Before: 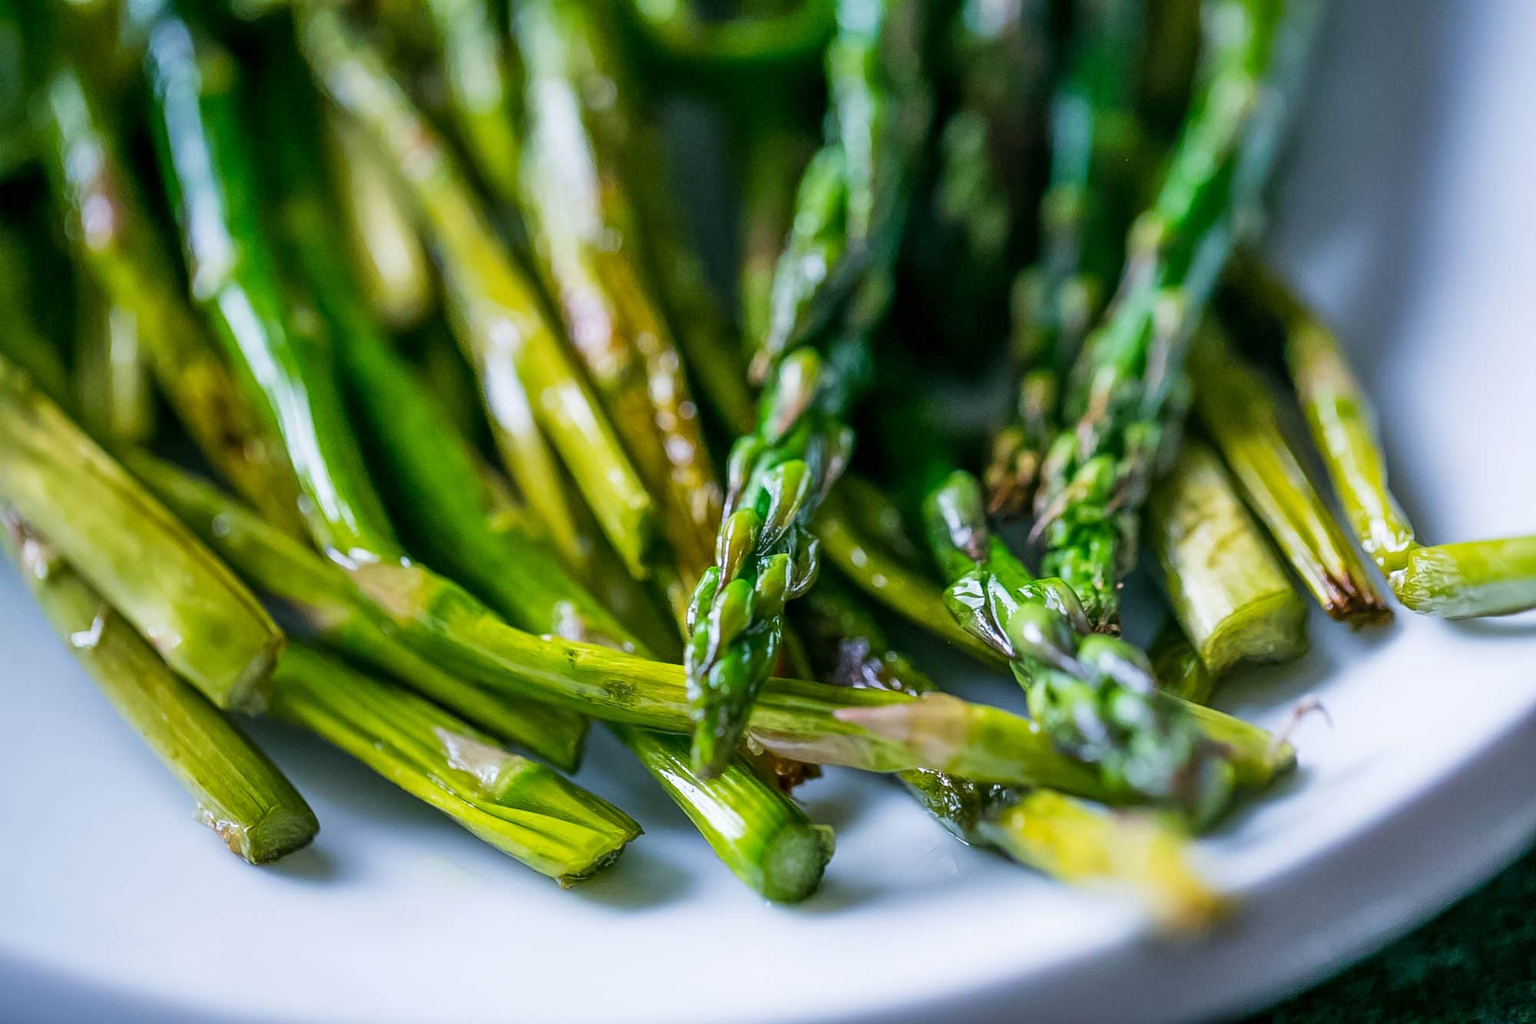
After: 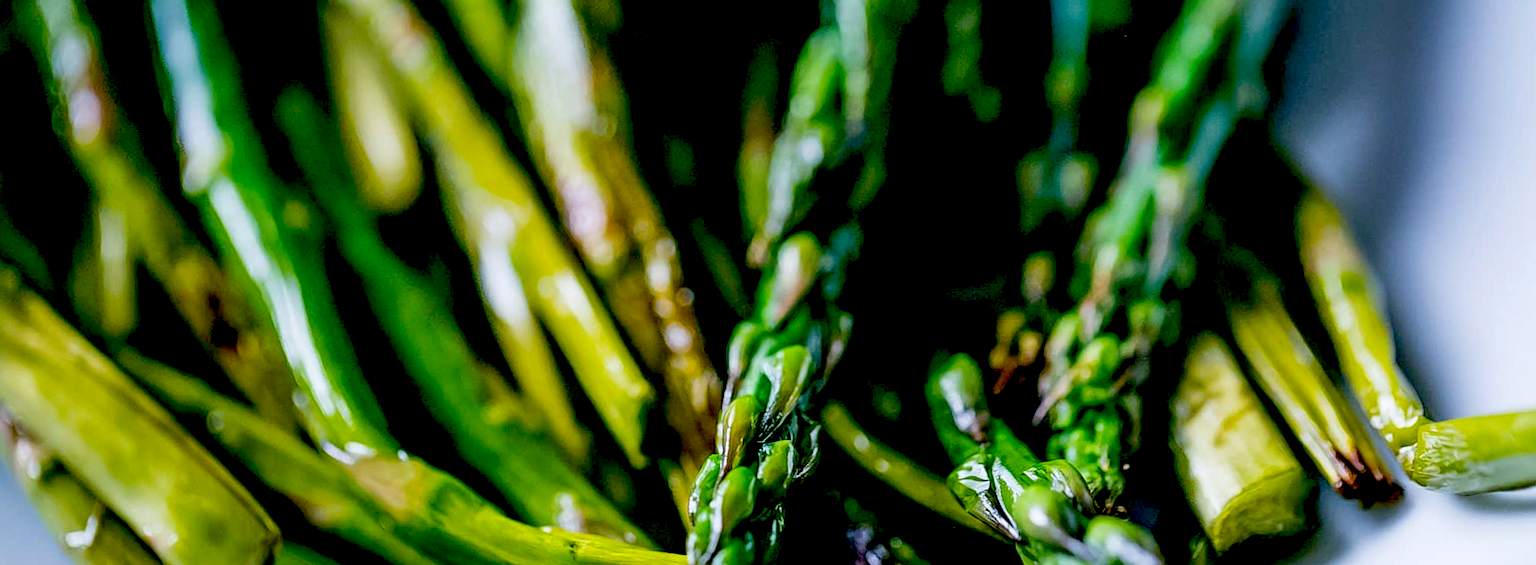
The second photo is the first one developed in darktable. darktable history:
rotate and perspective: rotation -1°, crop left 0.011, crop right 0.989, crop top 0.025, crop bottom 0.975
crop and rotate: top 10.605%, bottom 33.274%
exposure: black level correction 0.056, compensate highlight preservation false
